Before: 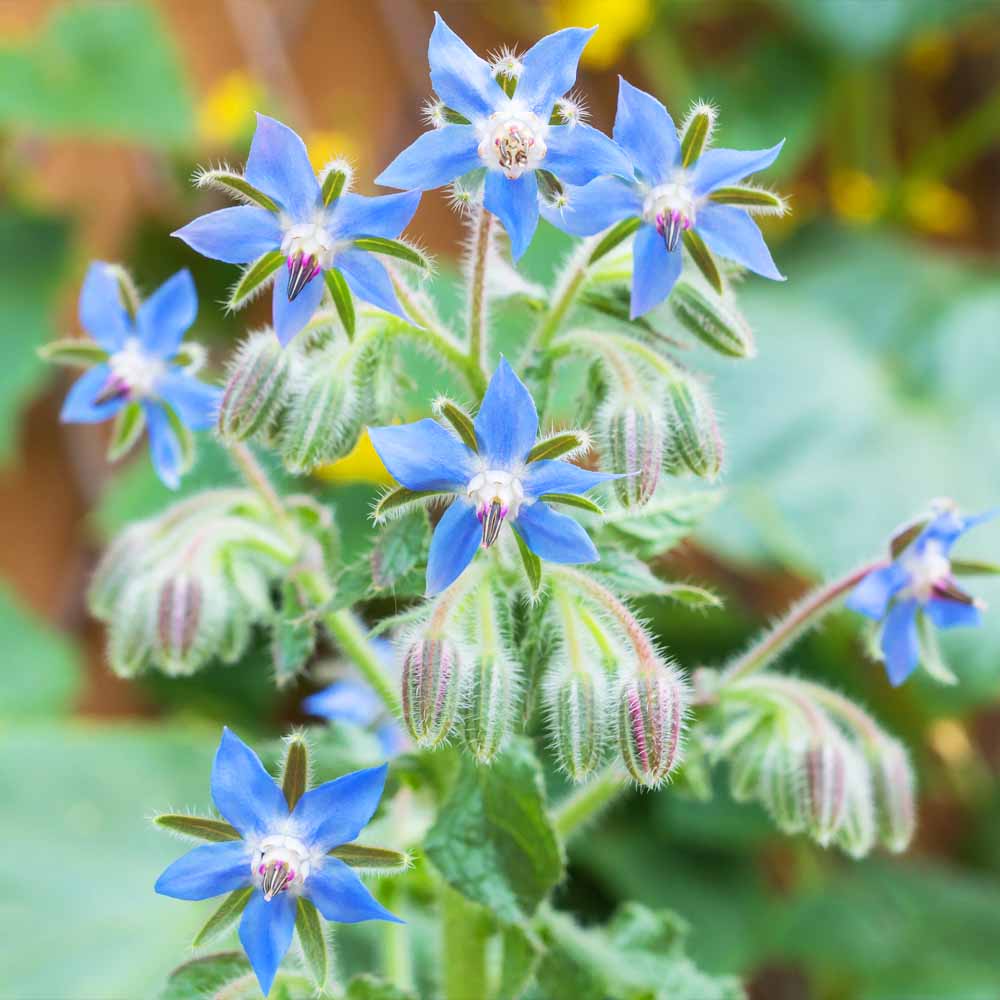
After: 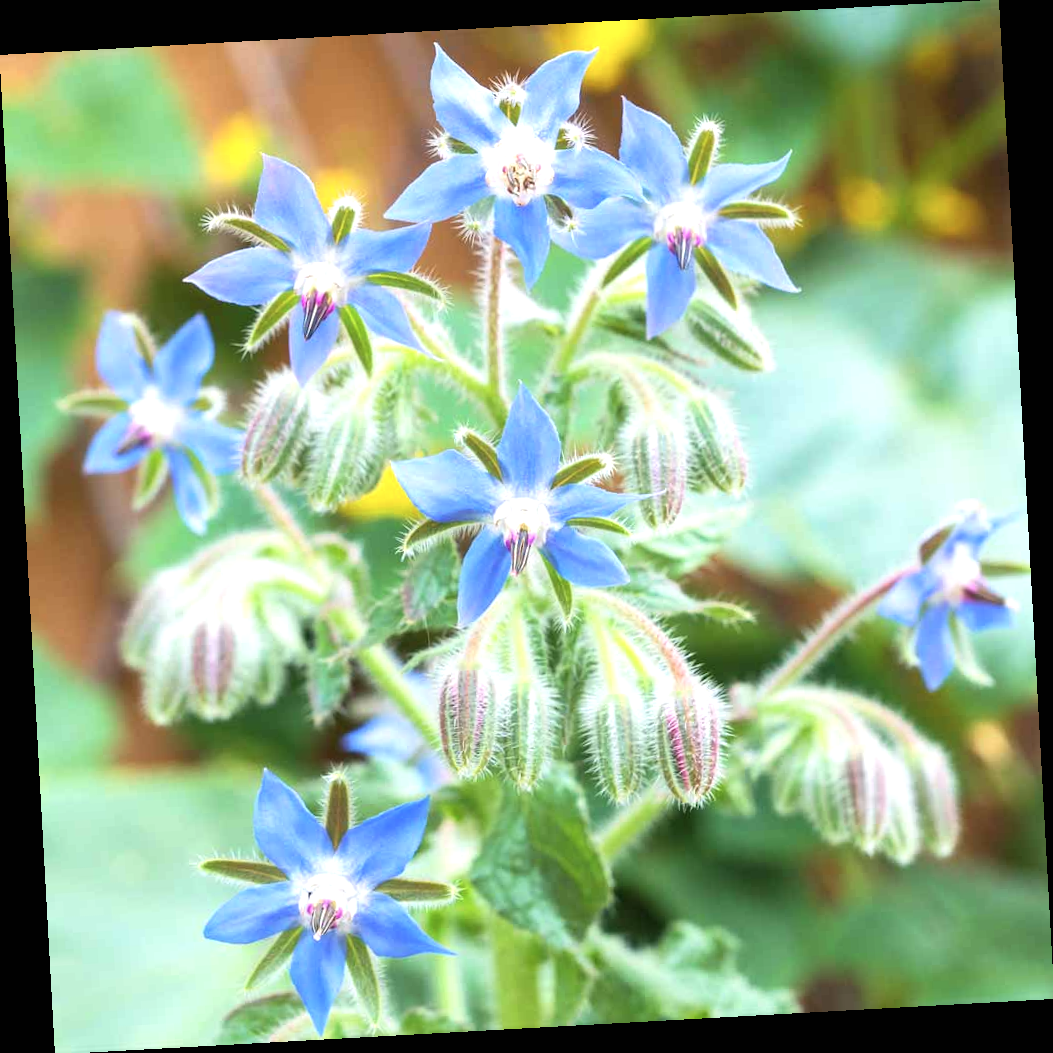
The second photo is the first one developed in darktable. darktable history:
exposure: black level correction 0, exposure 0.5 EV, compensate highlight preservation false
rotate and perspective: rotation -3.18°, automatic cropping off
contrast brightness saturation: saturation -0.1
